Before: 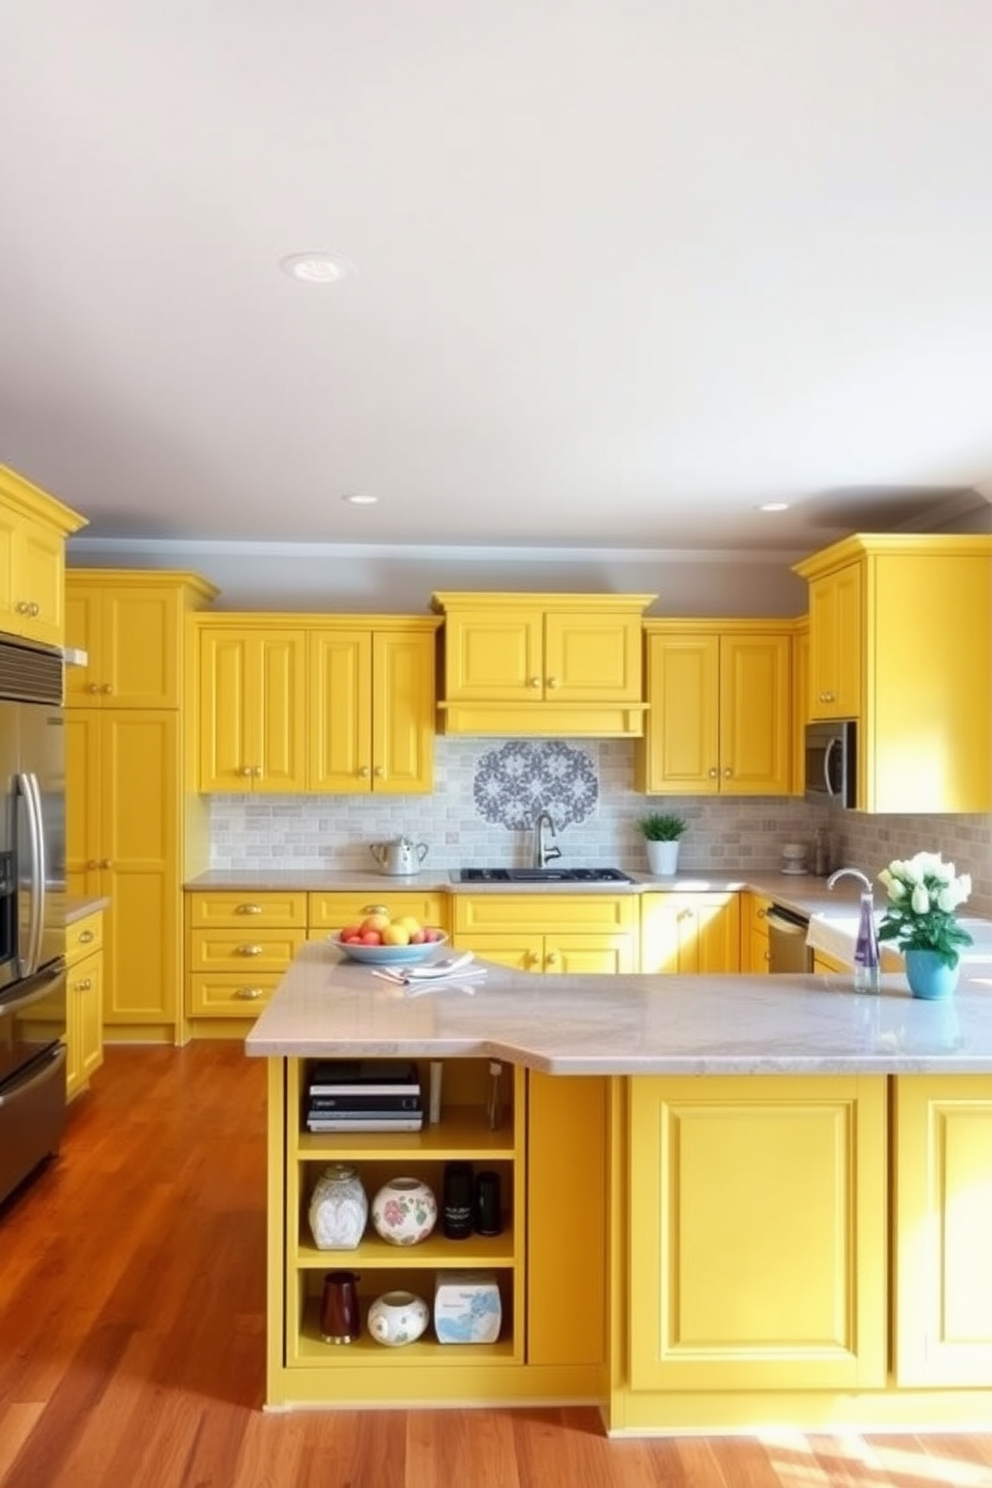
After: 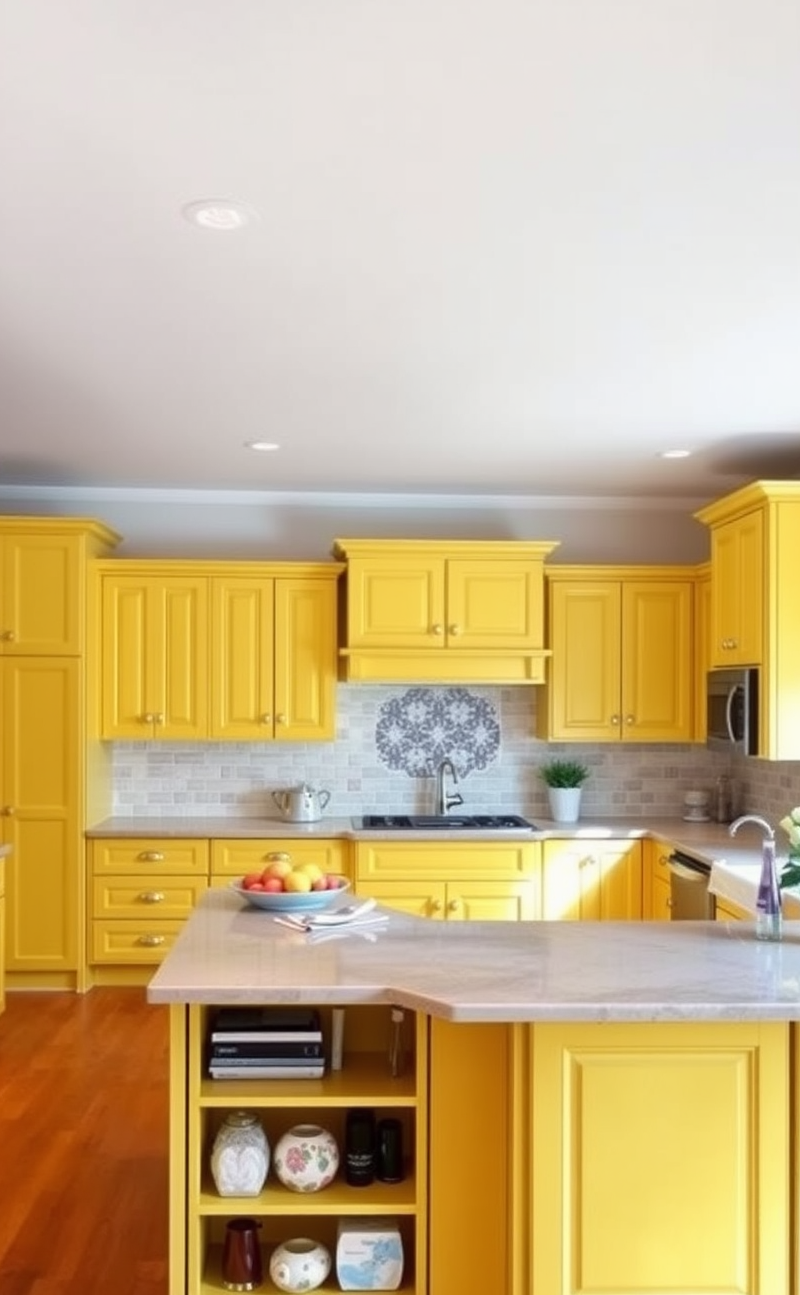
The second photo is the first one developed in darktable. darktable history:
crop: left 9.949%, top 3.565%, right 9.312%, bottom 9.351%
